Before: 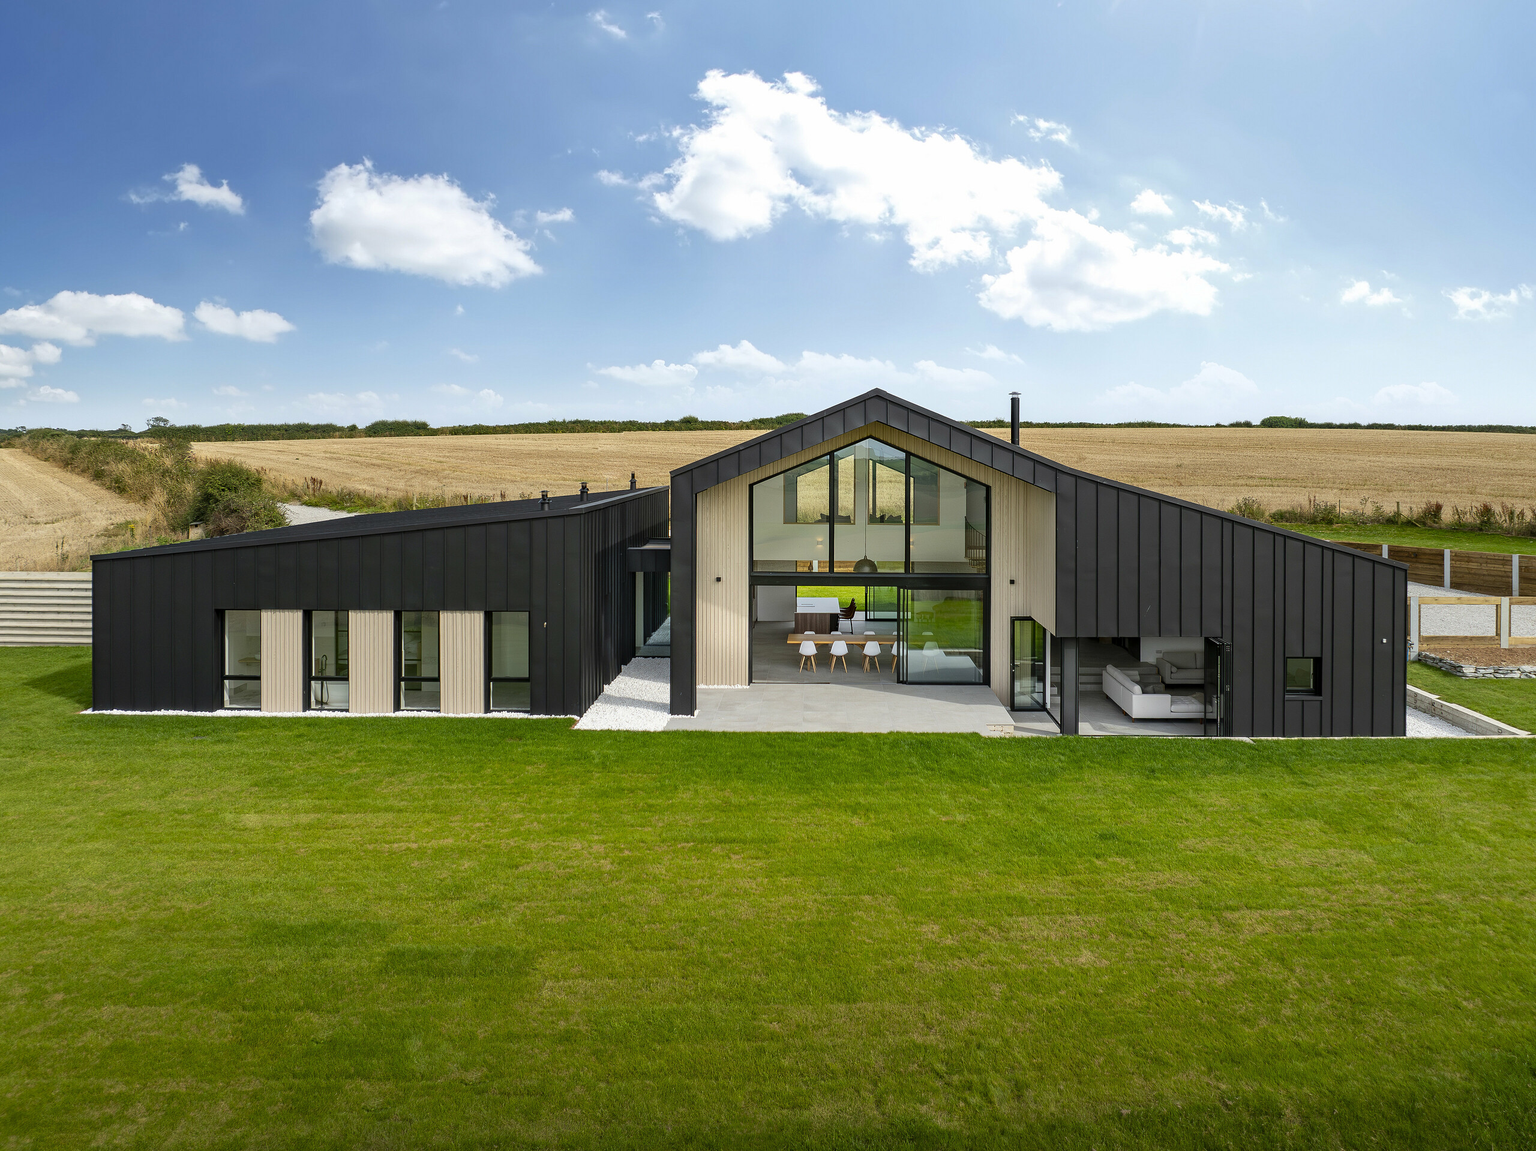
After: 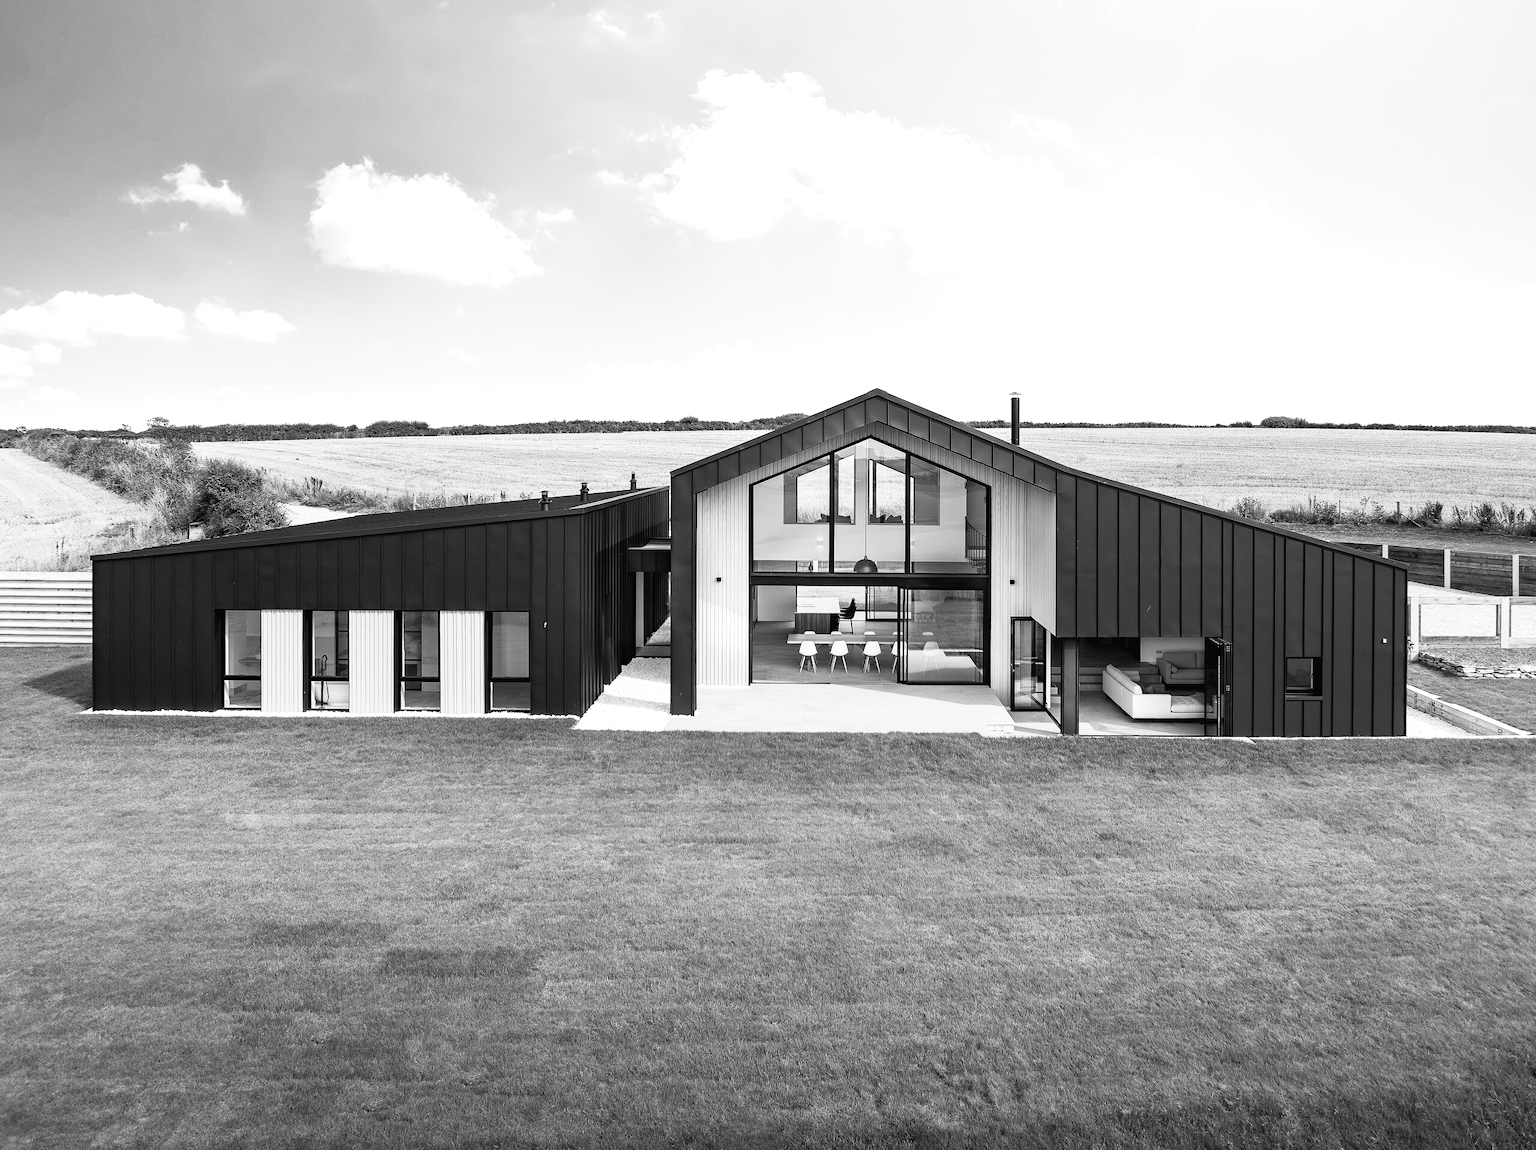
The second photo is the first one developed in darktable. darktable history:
color balance rgb: shadows lift › chroma 2.79%, shadows lift › hue 190.66°, power › hue 171.85°, highlights gain › chroma 2.16%, highlights gain › hue 75.26°, global offset › luminance -0.51%, perceptual saturation grading › highlights -33.8%, perceptual saturation grading › mid-tones 14.98%, perceptual saturation grading › shadows 48.43%, perceptual brilliance grading › highlights 15.68%, perceptual brilliance grading › mid-tones 6.62%, perceptual brilliance grading › shadows -14.98%, global vibrance 11.32%, contrast 5.05%
tone curve: curves: ch0 [(0, 0.017) (0.259, 0.344) (0.593, 0.778) (0.786, 0.931) (1, 0.999)]; ch1 [(0, 0) (0.405, 0.387) (0.442, 0.47) (0.492, 0.5) (0.511, 0.503) (0.548, 0.596) (0.7, 0.795) (1, 1)]; ch2 [(0, 0) (0.411, 0.433) (0.5, 0.504) (0.535, 0.581) (1, 1)], color space Lab, independent channels, preserve colors none
monochrome: on, module defaults
